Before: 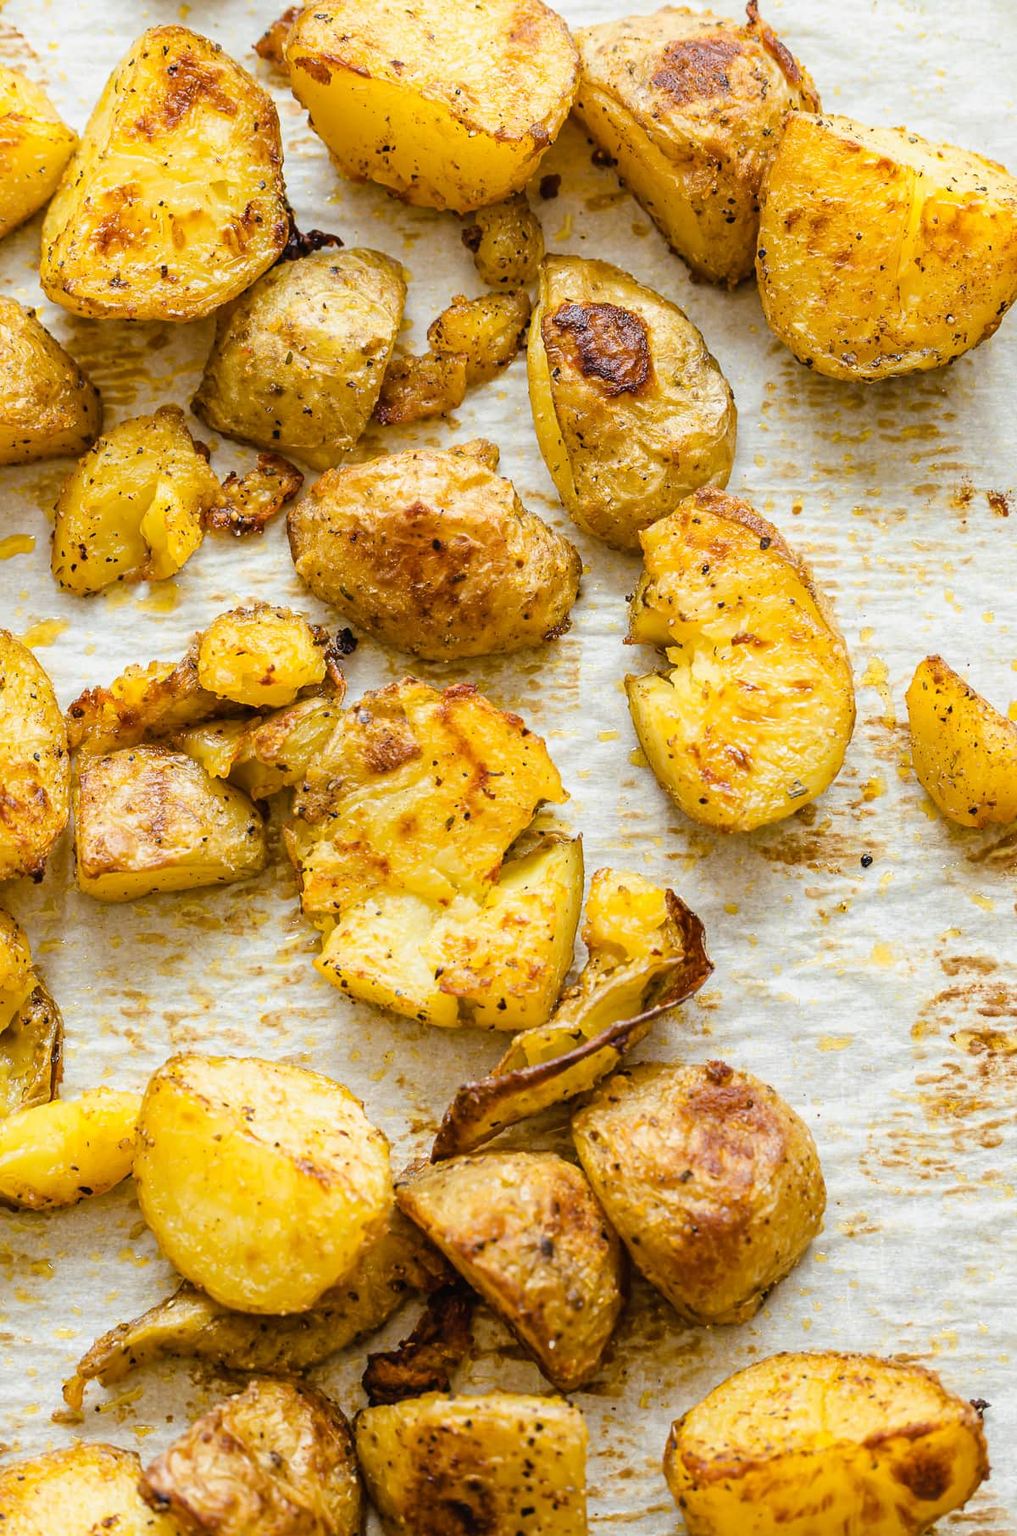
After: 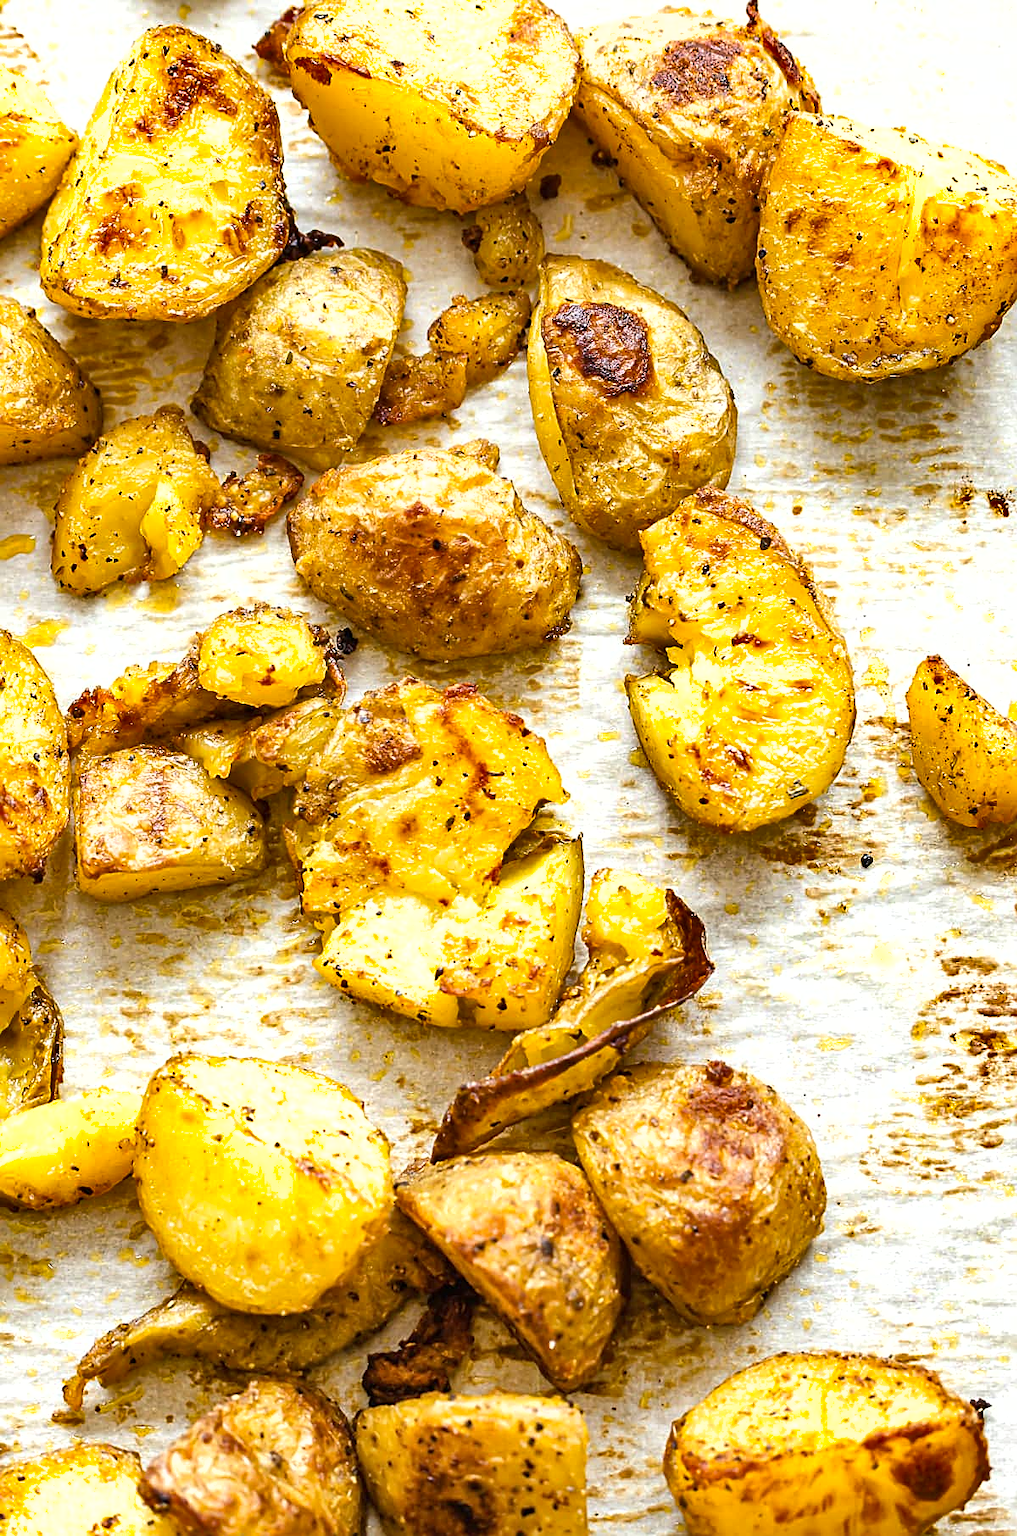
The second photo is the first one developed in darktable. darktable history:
exposure: black level correction 0.001, exposure 0.5 EV, compensate exposure bias true, compensate highlight preservation false
shadows and highlights: low approximation 0.01, soften with gaussian
sharpen: on, module defaults
